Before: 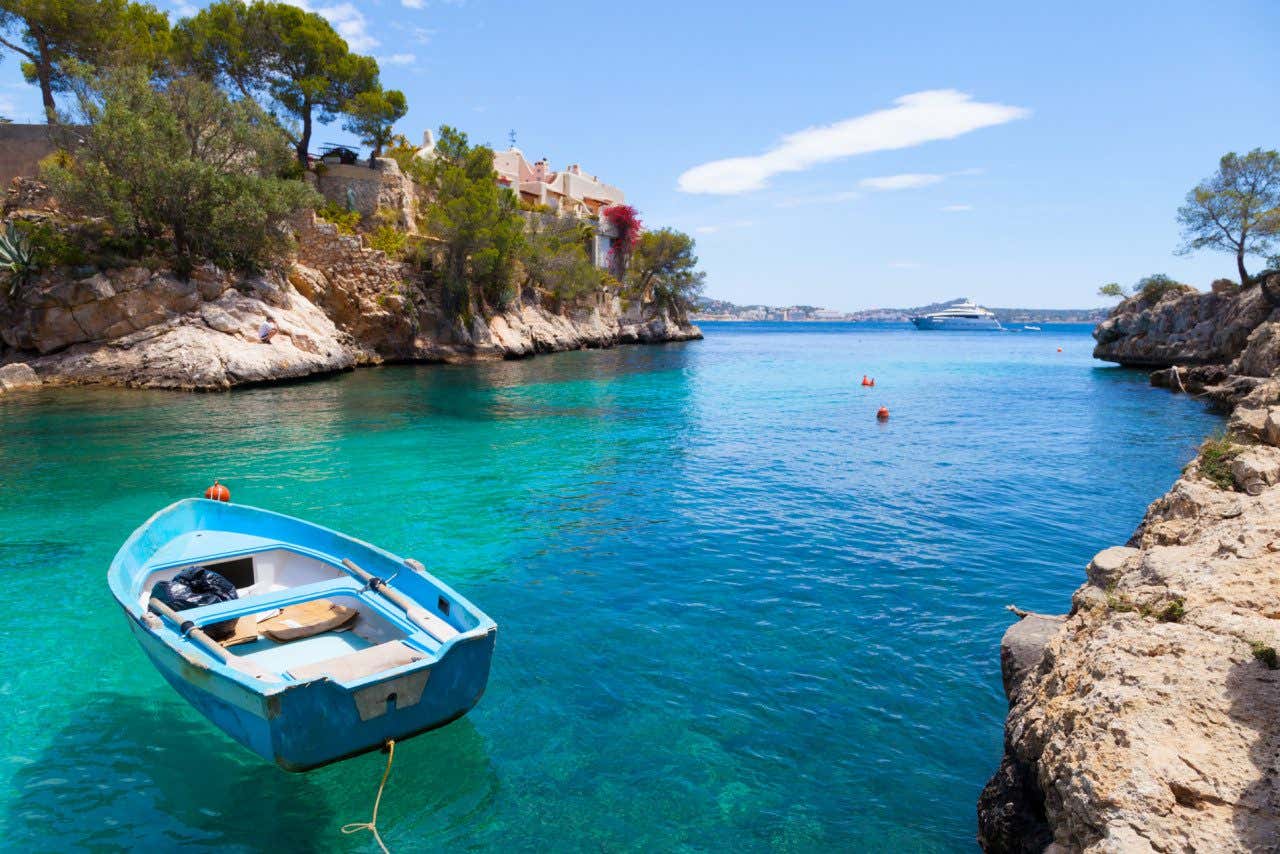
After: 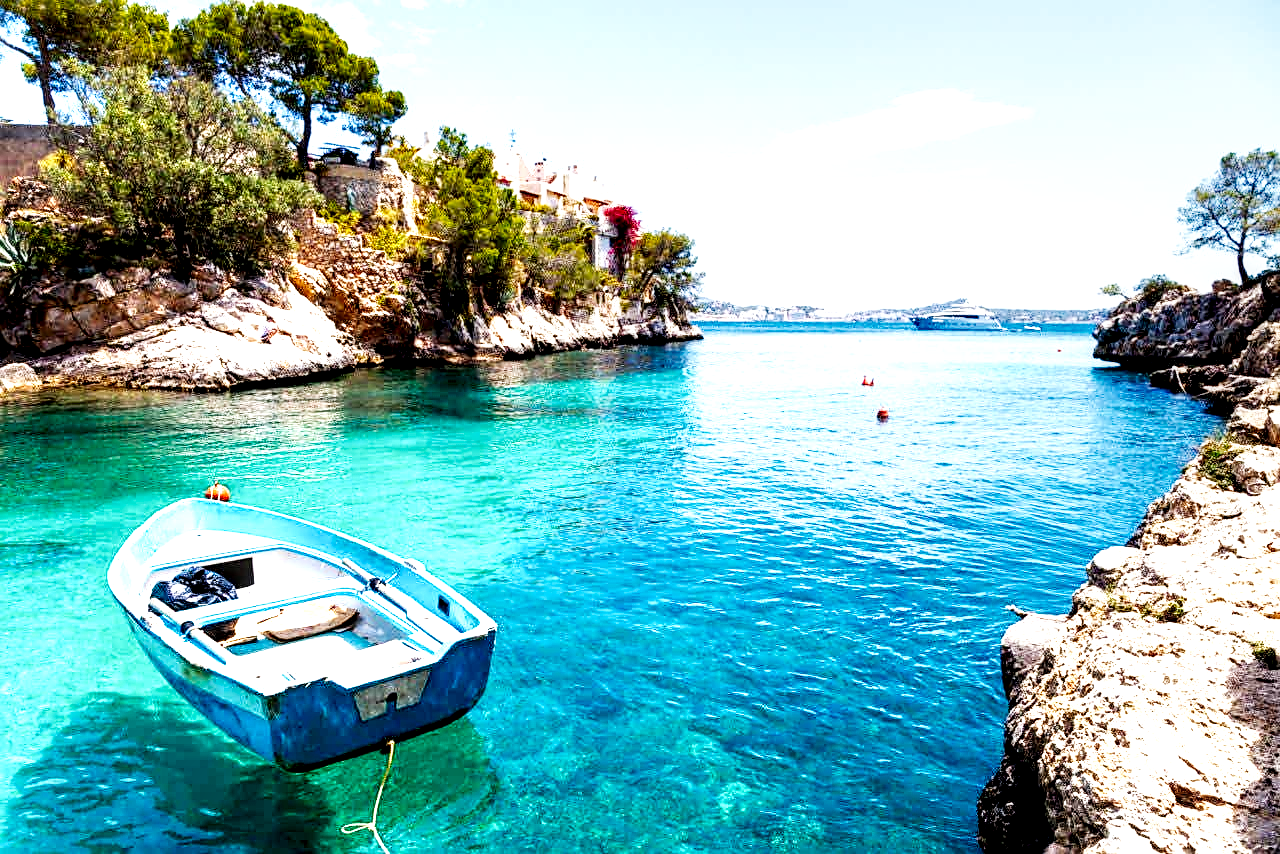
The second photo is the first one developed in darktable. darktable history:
sharpen: on, module defaults
base curve: curves: ch0 [(0, 0) (0.007, 0.004) (0.027, 0.03) (0.046, 0.07) (0.207, 0.54) (0.442, 0.872) (0.673, 0.972) (1, 1)], preserve colors none
local contrast: highlights 80%, shadows 58%, detail 175%, midtone range 0.598
